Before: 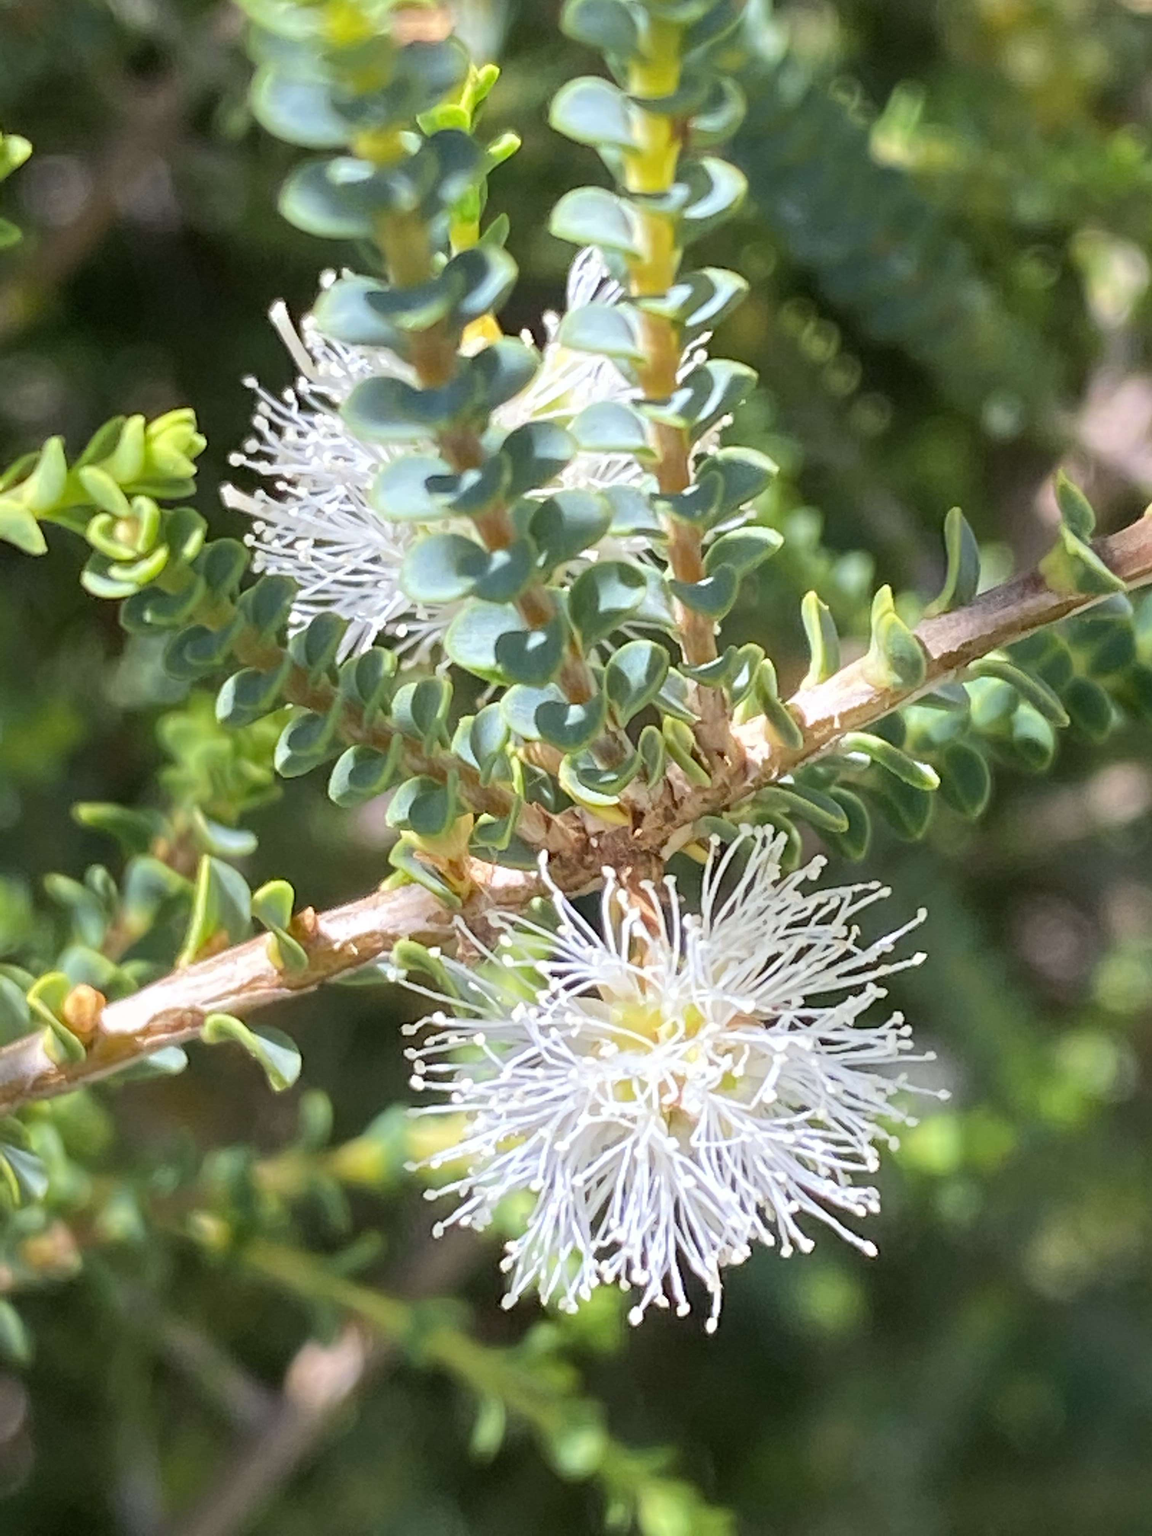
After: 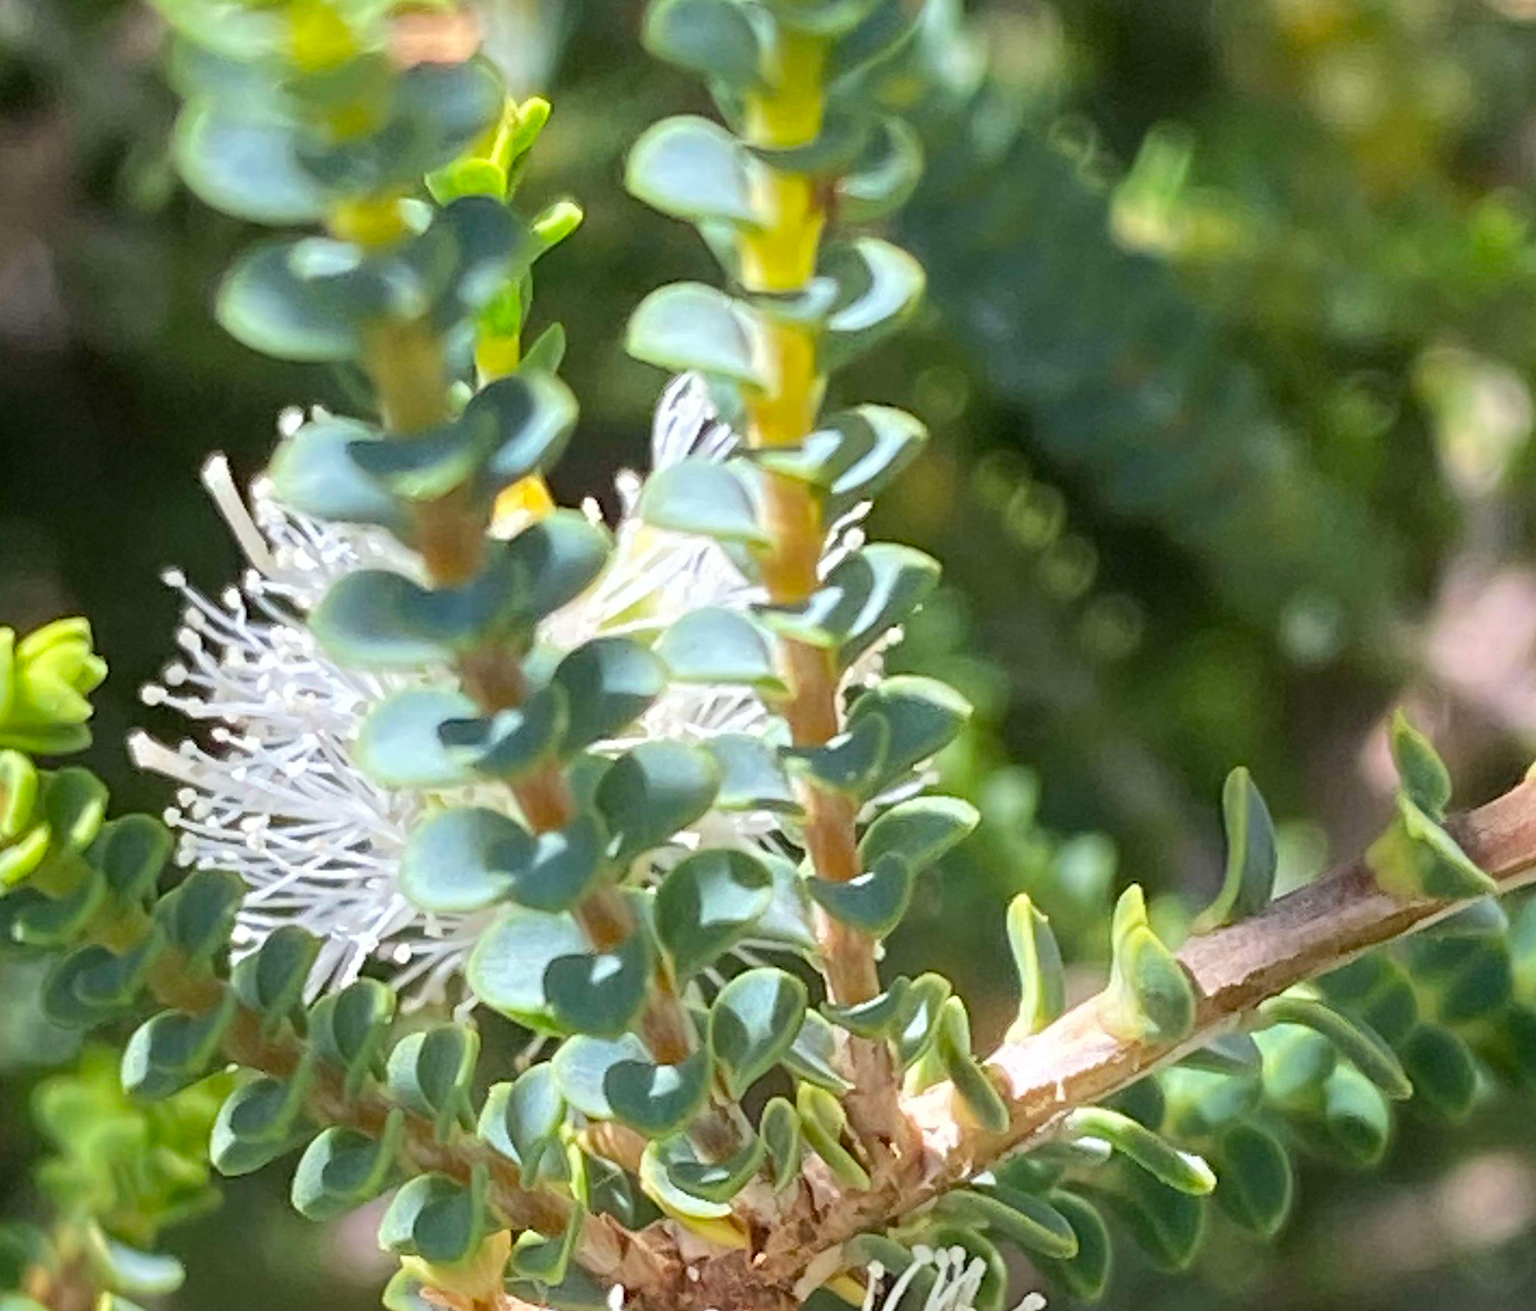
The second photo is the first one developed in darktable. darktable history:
crop and rotate: left 11.789%, bottom 43.514%
color zones: curves: ch0 [(0, 0.5) (0.143, 0.5) (0.286, 0.5) (0.429, 0.5) (0.571, 0.5) (0.714, 0.476) (0.857, 0.5) (1, 0.5)]; ch2 [(0, 0.5) (0.143, 0.5) (0.286, 0.5) (0.429, 0.5) (0.571, 0.5) (0.714, 0.487) (0.857, 0.5) (1, 0.5)]
